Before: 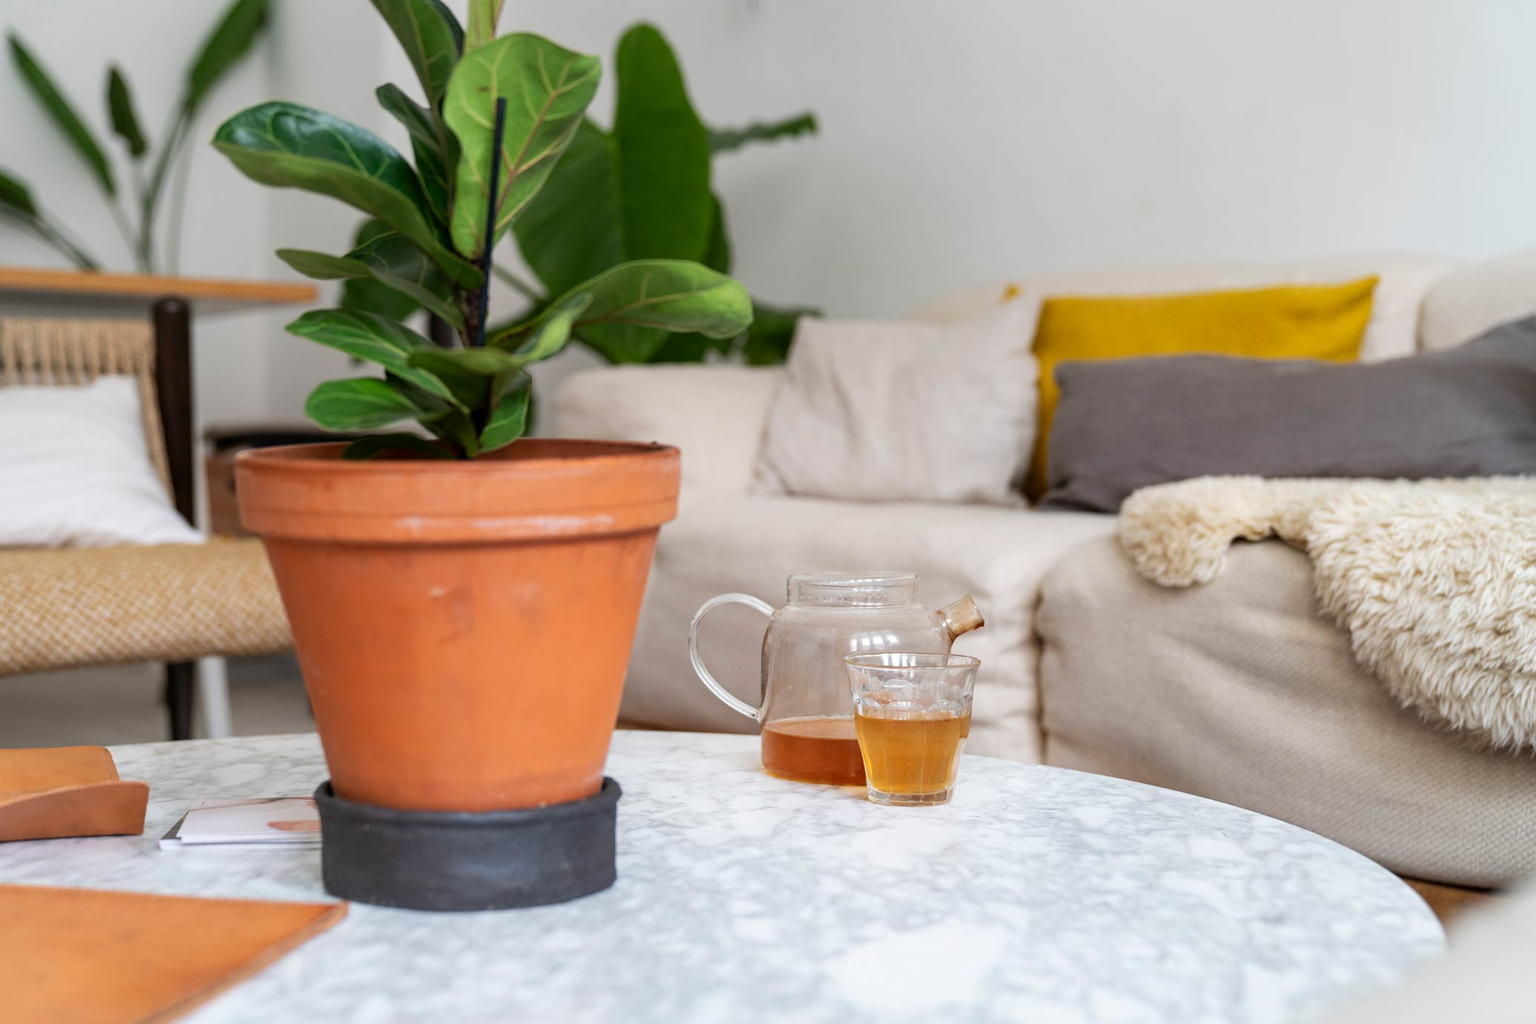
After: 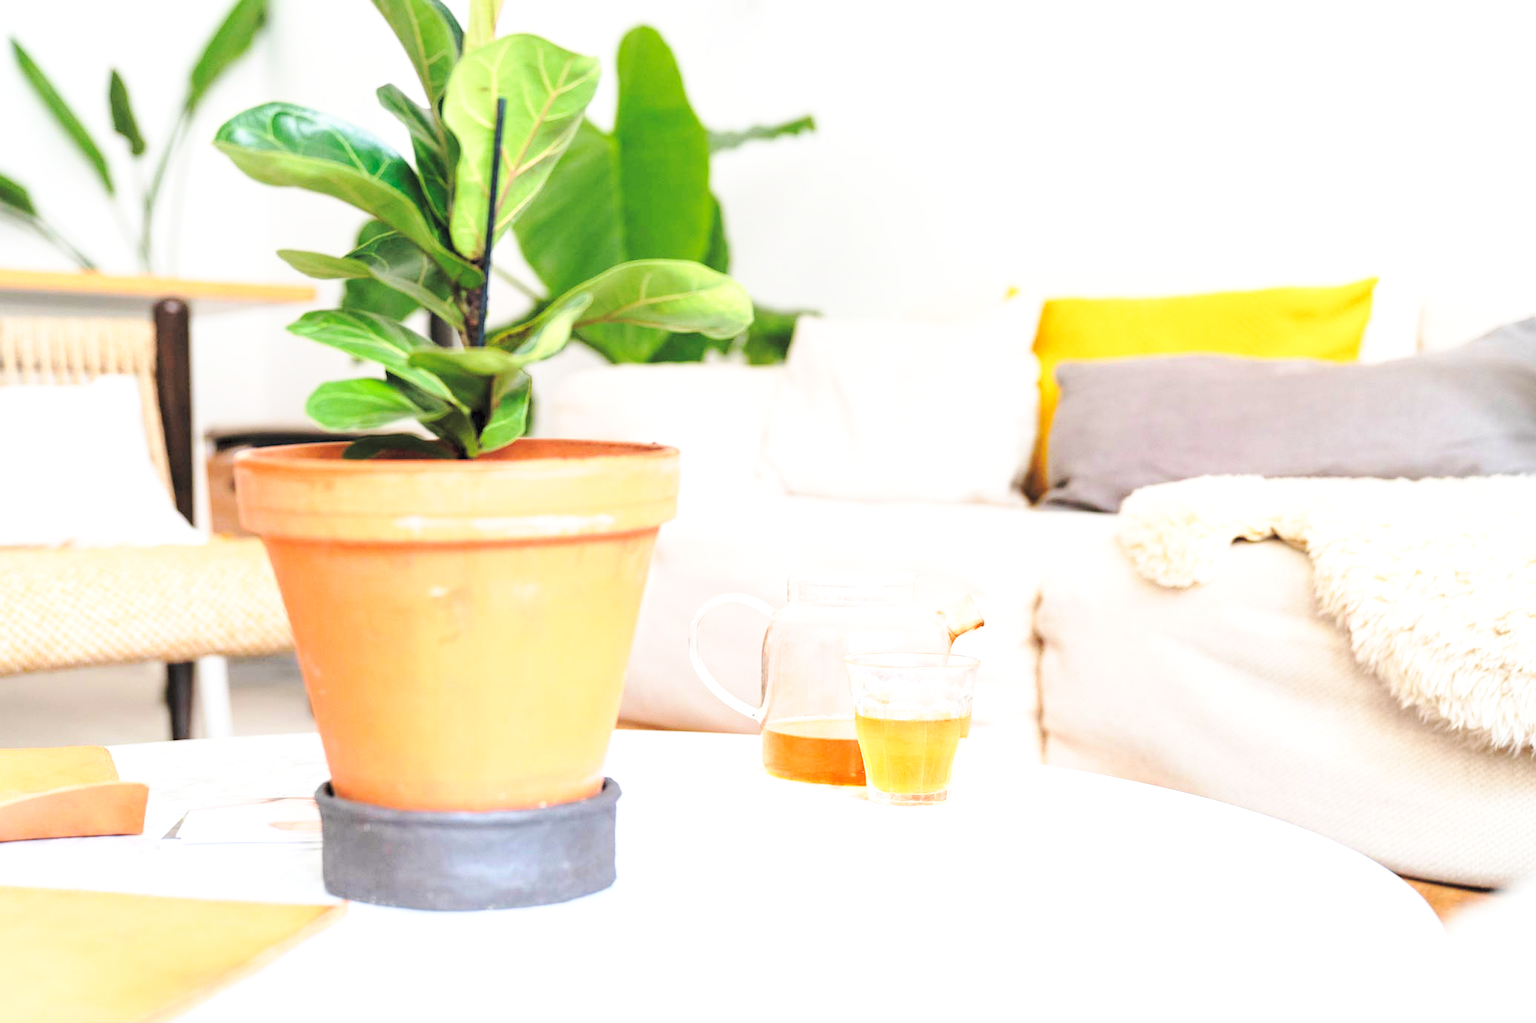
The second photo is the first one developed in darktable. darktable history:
contrast brightness saturation: brightness 0.287
exposure: exposure 1.092 EV, compensate highlight preservation false
base curve: curves: ch0 [(0, 0) (0.028, 0.03) (0.121, 0.232) (0.46, 0.748) (0.859, 0.968) (1, 1)], preserve colors none
